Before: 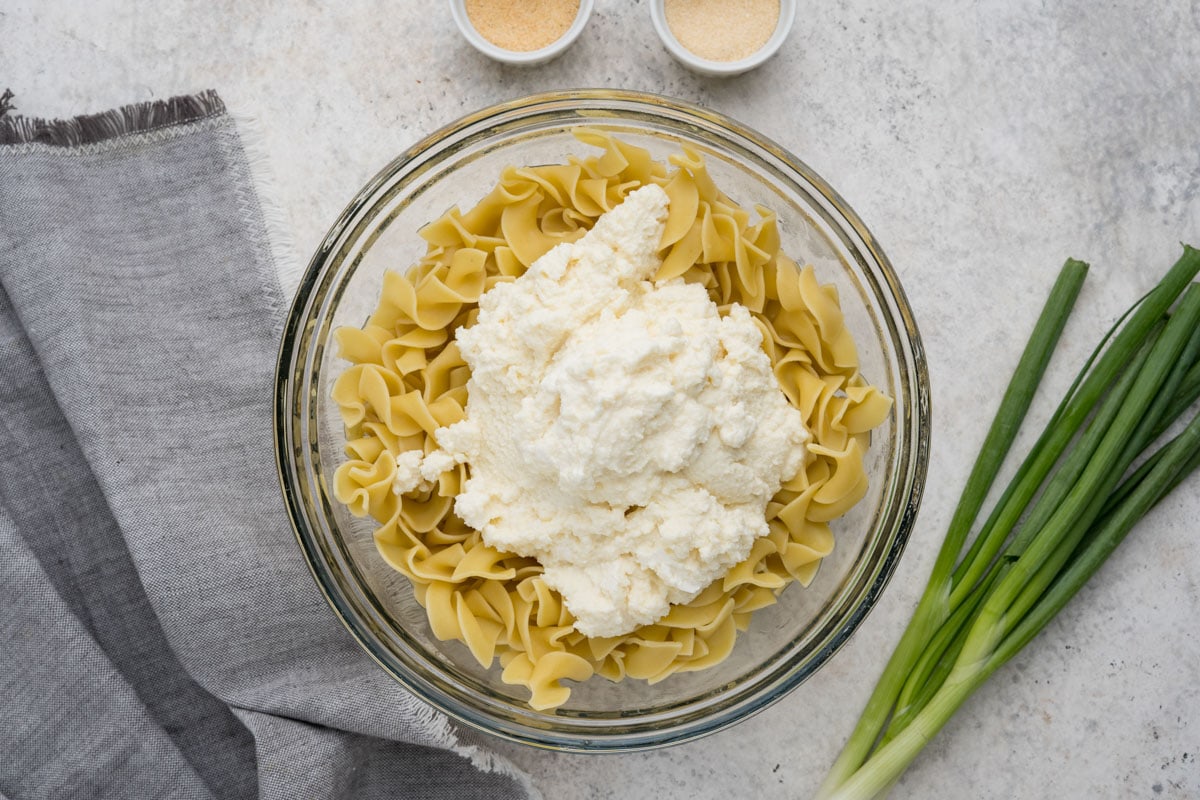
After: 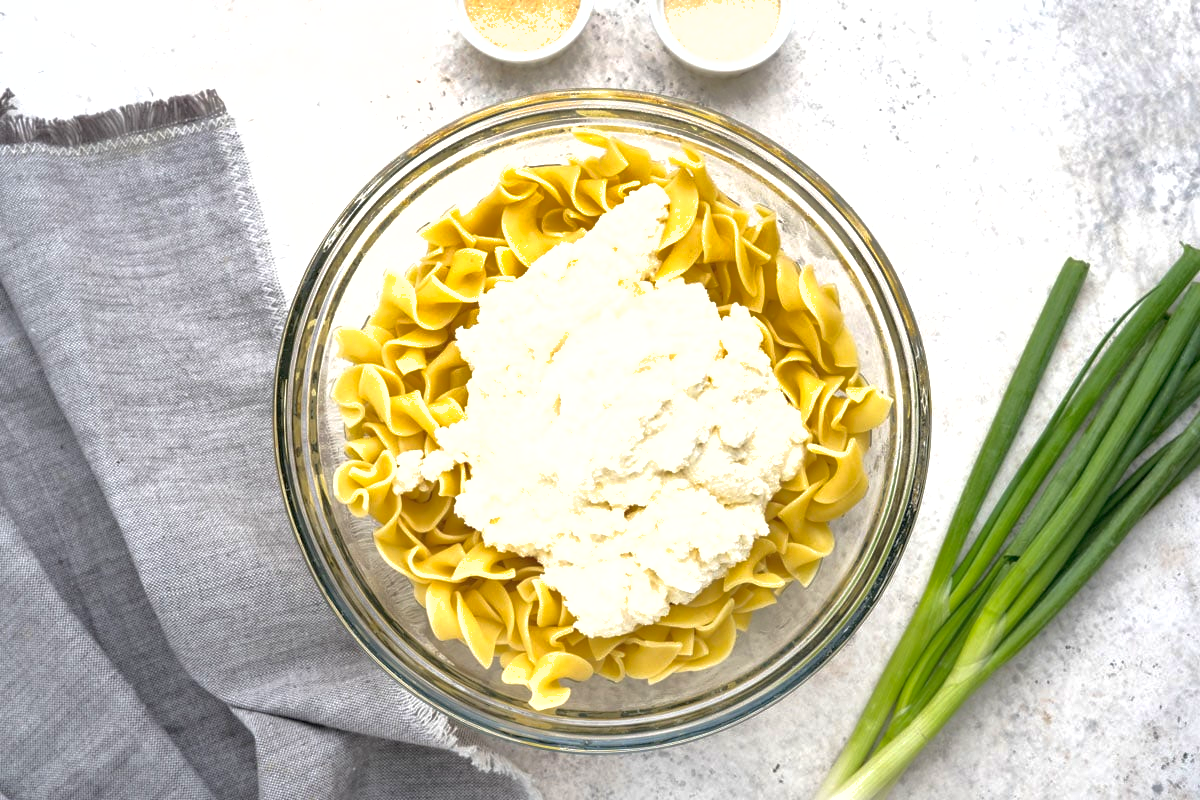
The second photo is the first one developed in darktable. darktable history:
exposure: exposure 0.949 EV, compensate highlight preservation false
shadows and highlights: on, module defaults
